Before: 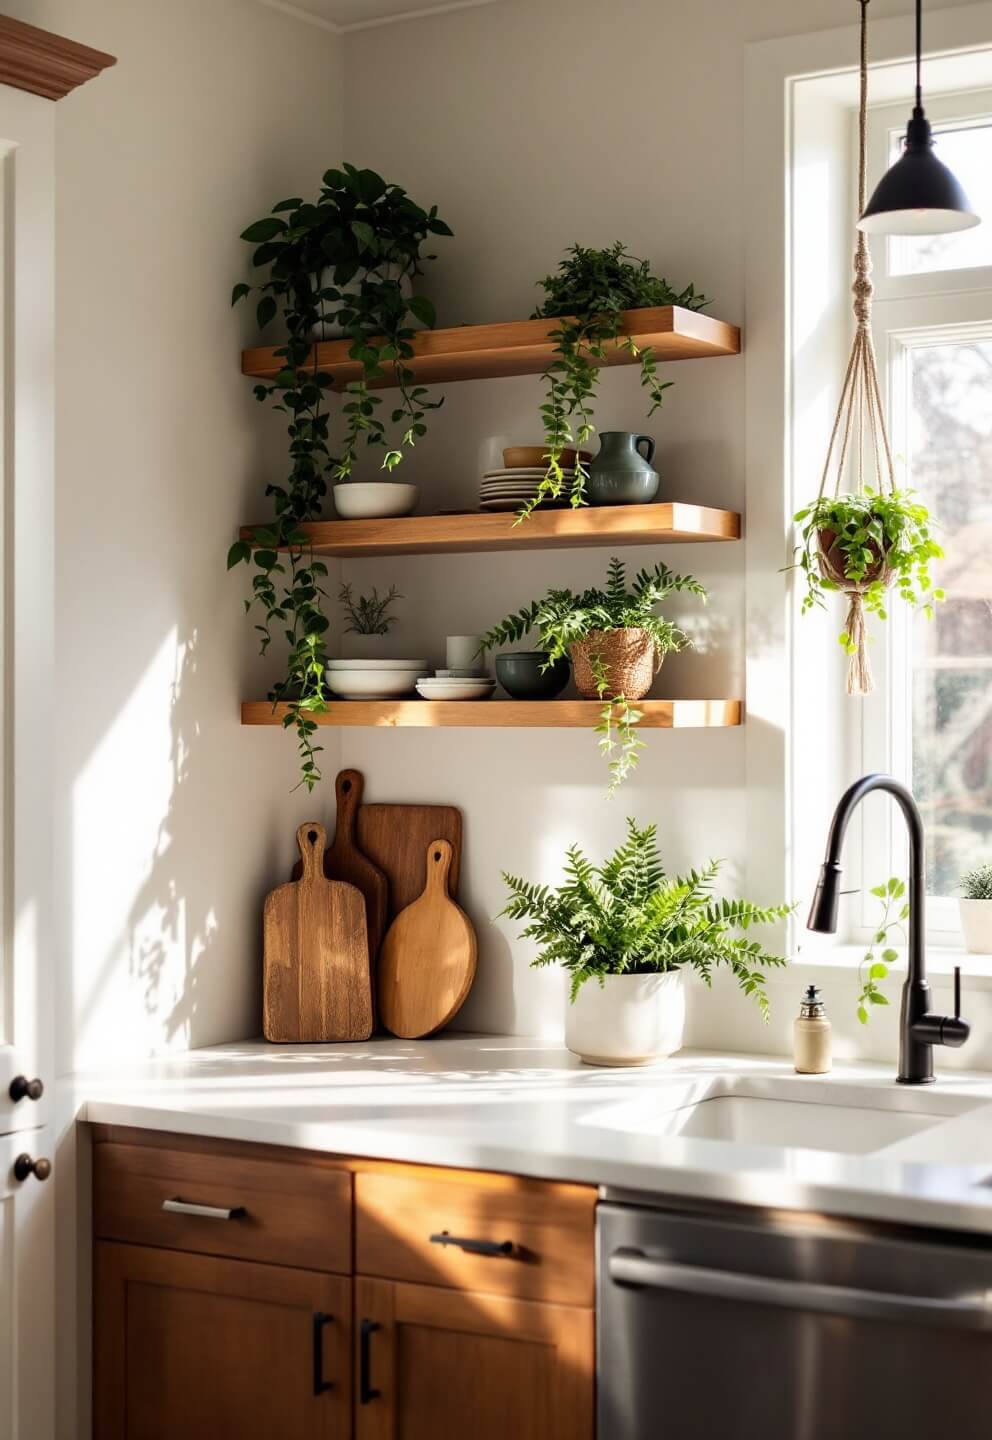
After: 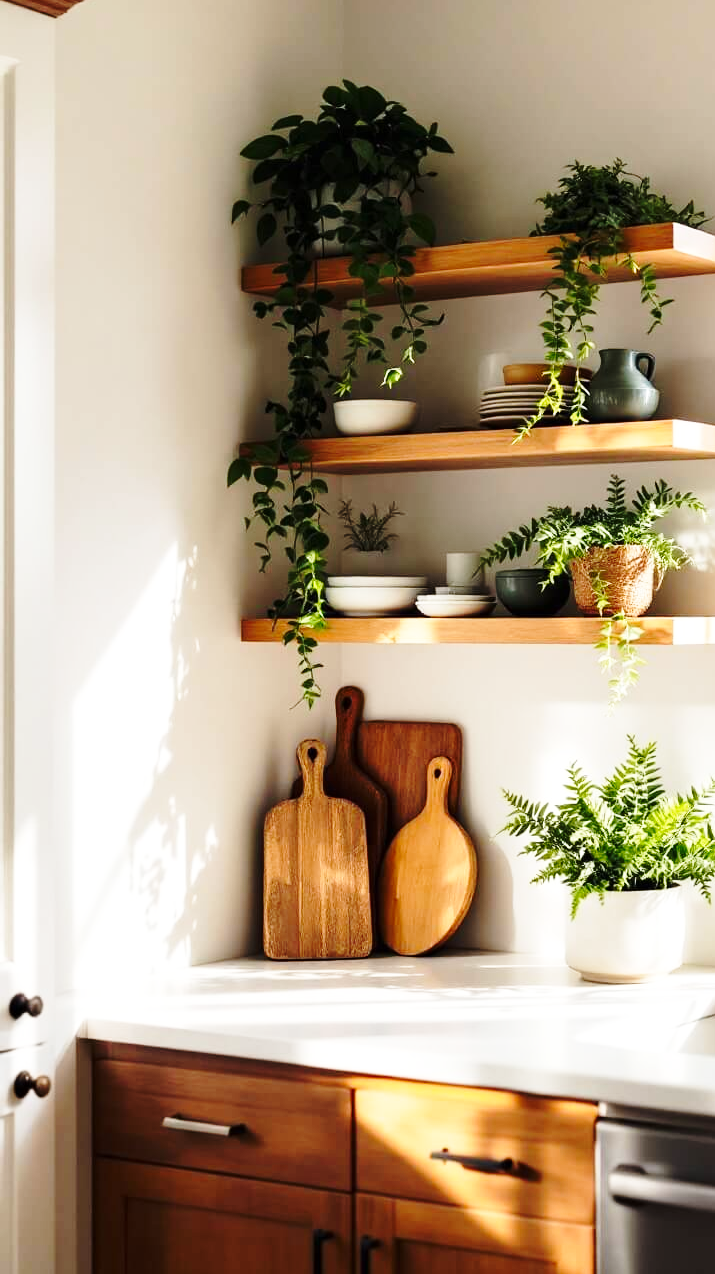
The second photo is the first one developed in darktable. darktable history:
crop: top 5.785%, right 27.849%, bottom 5.698%
base curve: curves: ch0 [(0, 0) (0.036, 0.037) (0.121, 0.228) (0.46, 0.76) (0.859, 0.983) (1, 1)], preserve colors none
